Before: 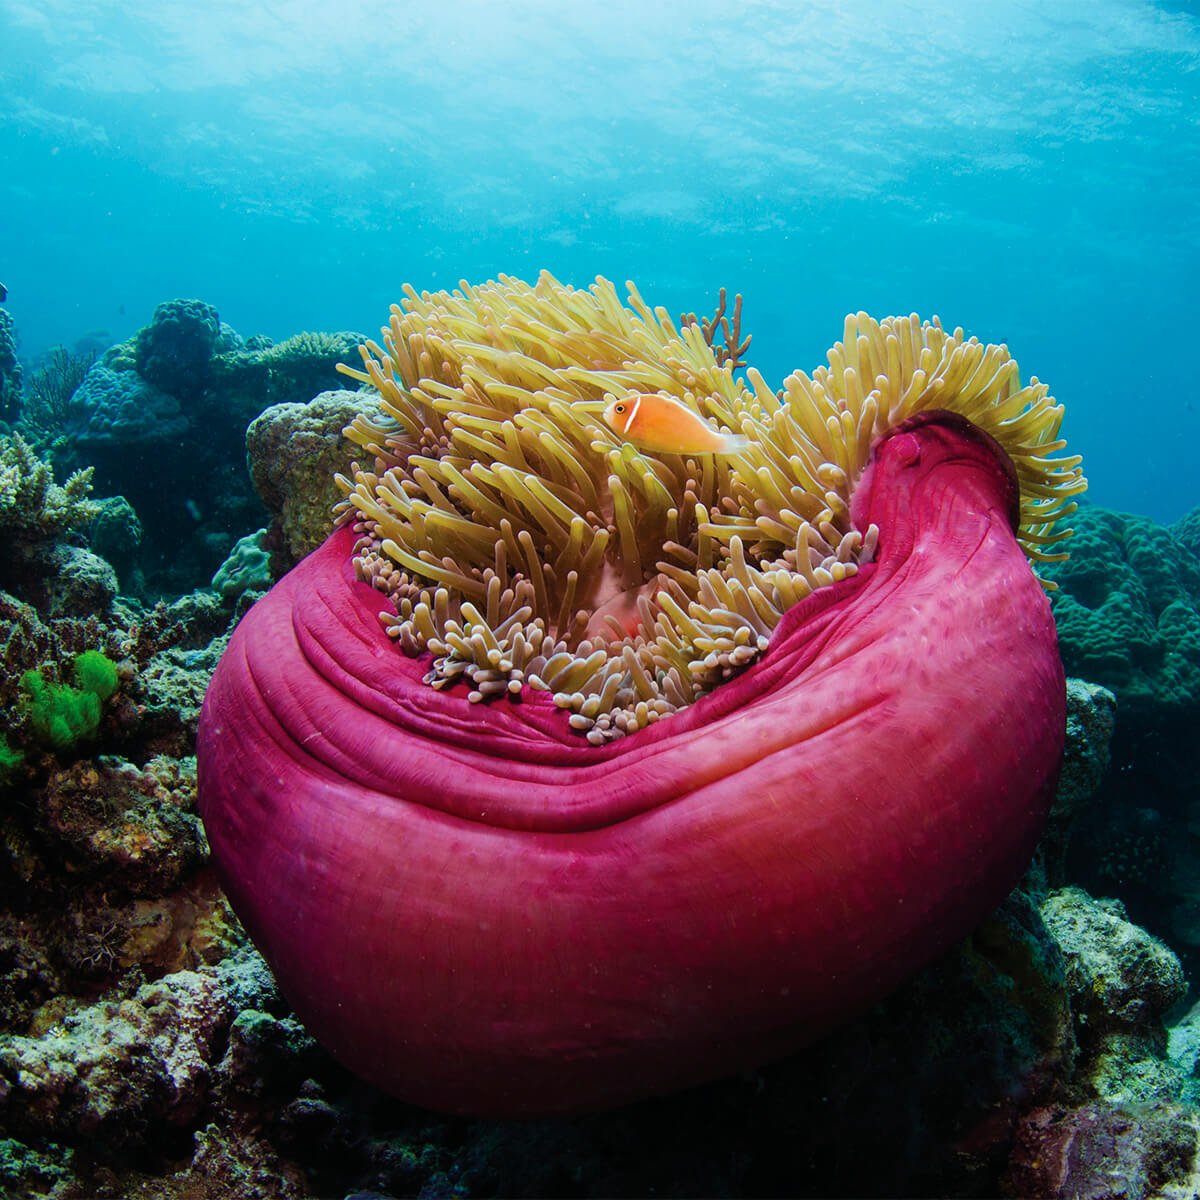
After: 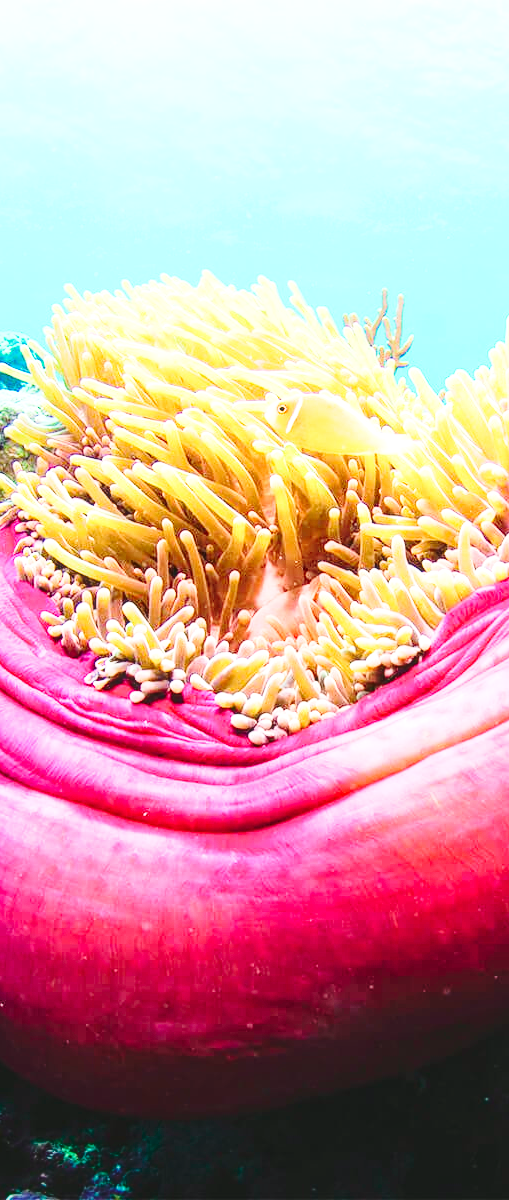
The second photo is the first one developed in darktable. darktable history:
exposure: black level correction 0, exposure 1.386 EV, compensate exposure bias true, compensate highlight preservation false
tone curve: curves: ch0 [(0, 0.087) (0.175, 0.178) (0.466, 0.498) (0.715, 0.764) (1, 0.961)]; ch1 [(0, 0) (0.437, 0.398) (0.476, 0.466) (0.505, 0.505) (0.534, 0.544) (0.612, 0.605) (0.641, 0.643) (1, 1)]; ch2 [(0, 0) (0.359, 0.379) (0.427, 0.453) (0.489, 0.495) (0.531, 0.534) (0.579, 0.579) (1, 1)], color space Lab, independent channels, preserve colors none
base curve: curves: ch0 [(0, 0) (0.028, 0.03) (0.121, 0.232) (0.46, 0.748) (0.859, 0.968) (1, 1)], preserve colors none
color balance rgb: power › hue 313.21°, highlights gain › luminance 1.265%, highlights gain › chroma 0.504%, highlights gain › hue 42.72°, perceptual saturation grading › global saturation 0.306%, perceptual brilliance grading › global brilliance 11.316%
crop: left 28.198%, right 29.353%
local contrast: on, module defaults
